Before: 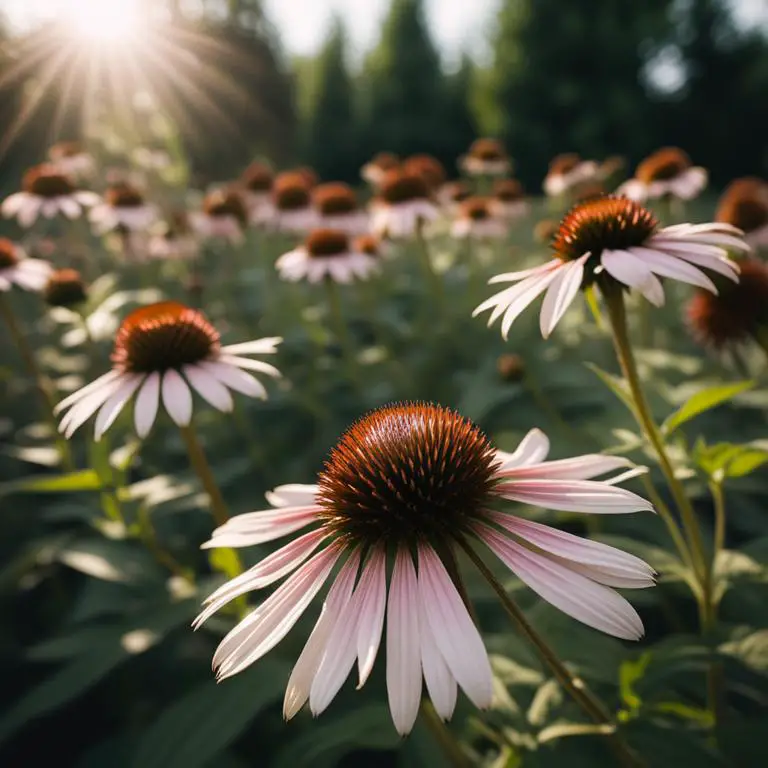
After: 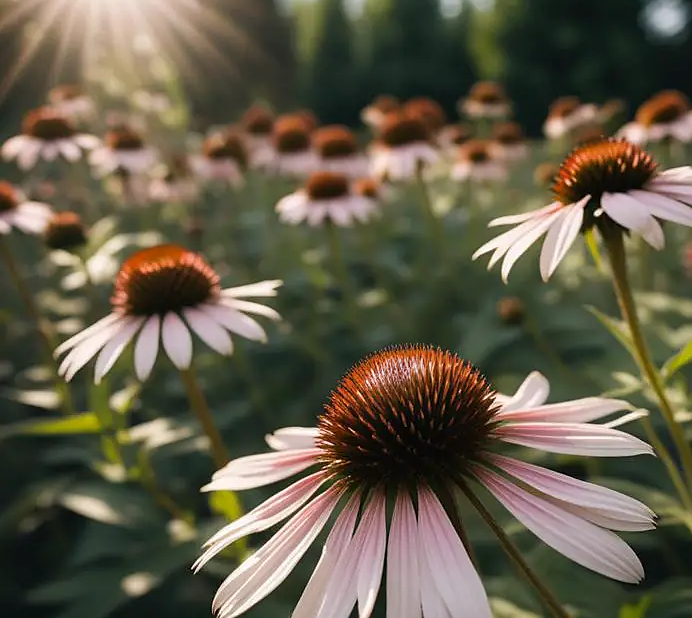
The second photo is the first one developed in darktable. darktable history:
crop: top 7.544%, right 9.845%, bottom 11.901%
sharpen: radius 0.981, amount 0.609
